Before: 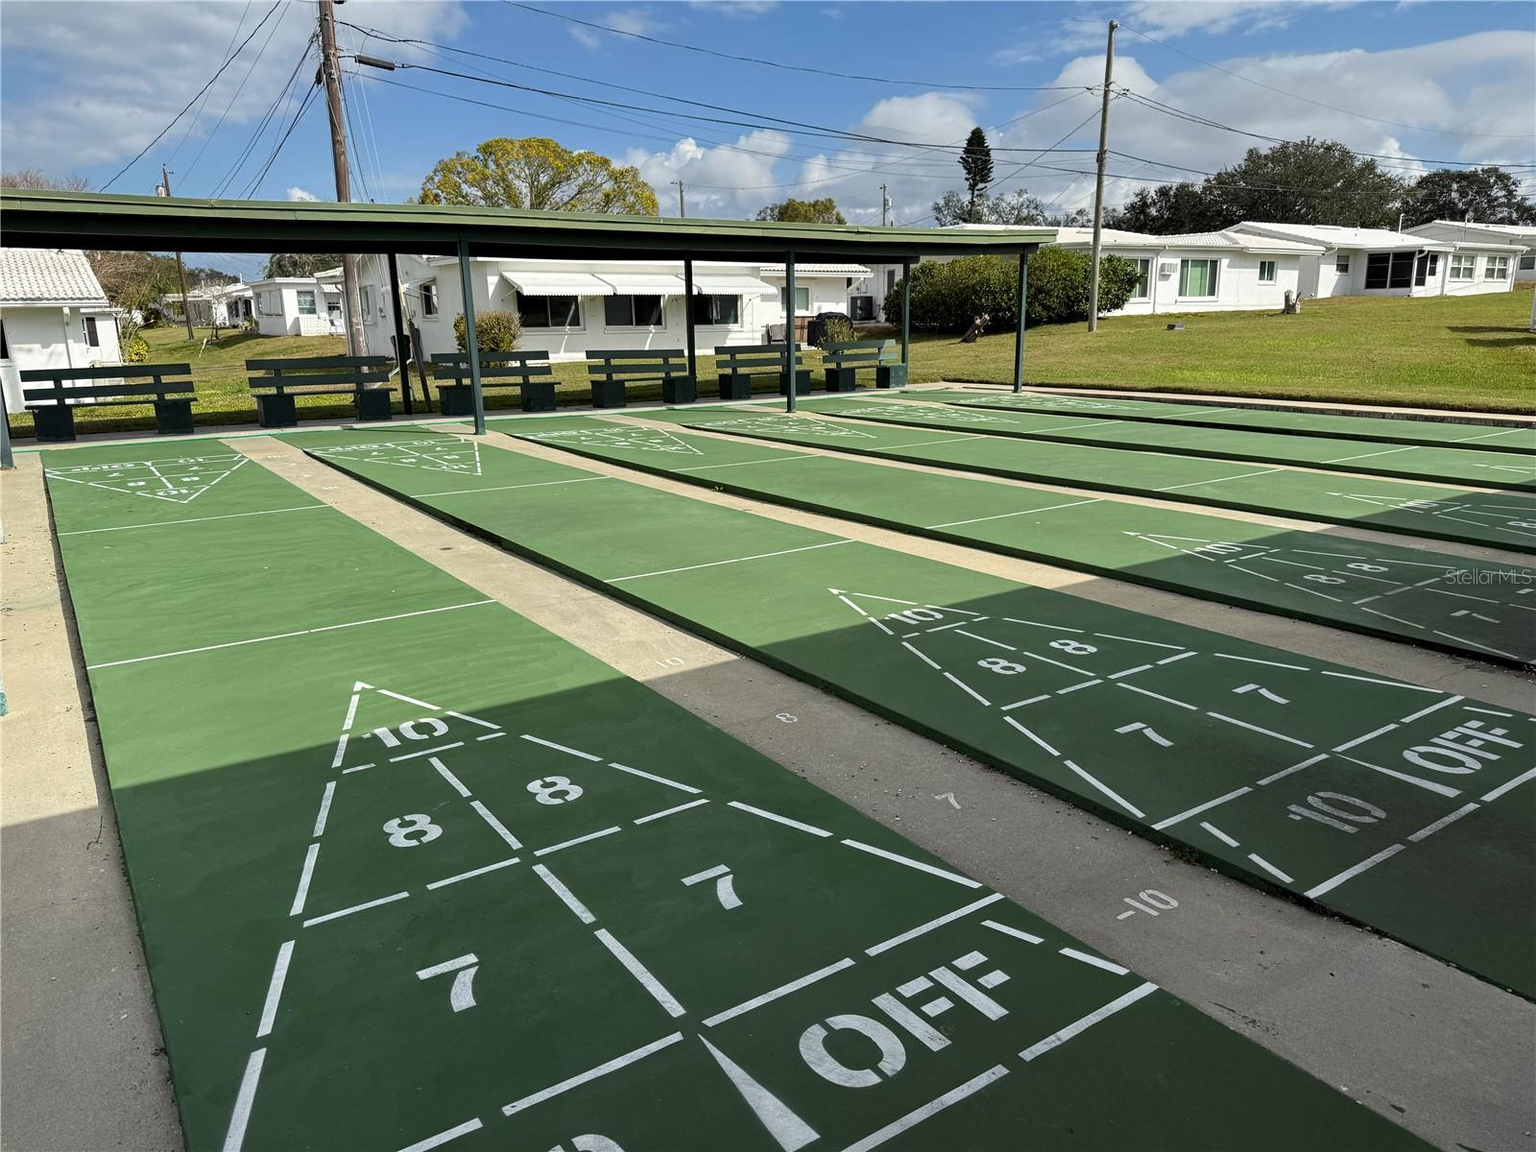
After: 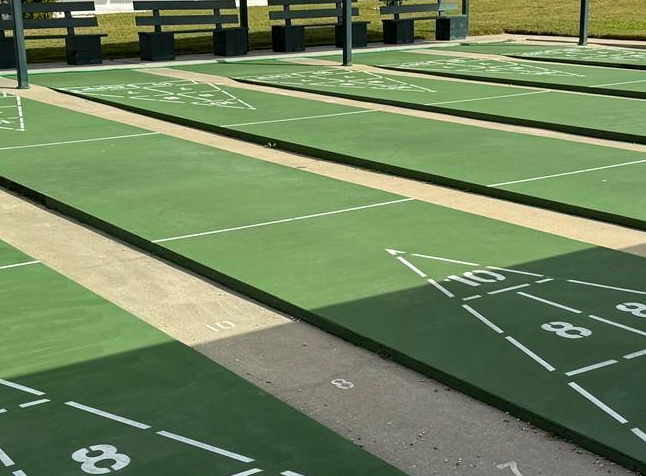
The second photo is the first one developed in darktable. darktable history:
contrast brightness saturation: contrast 0.04, saturation 0.156
crop: left 29.853%, top 30.395%, right 29.726%, bottom 29.901%
